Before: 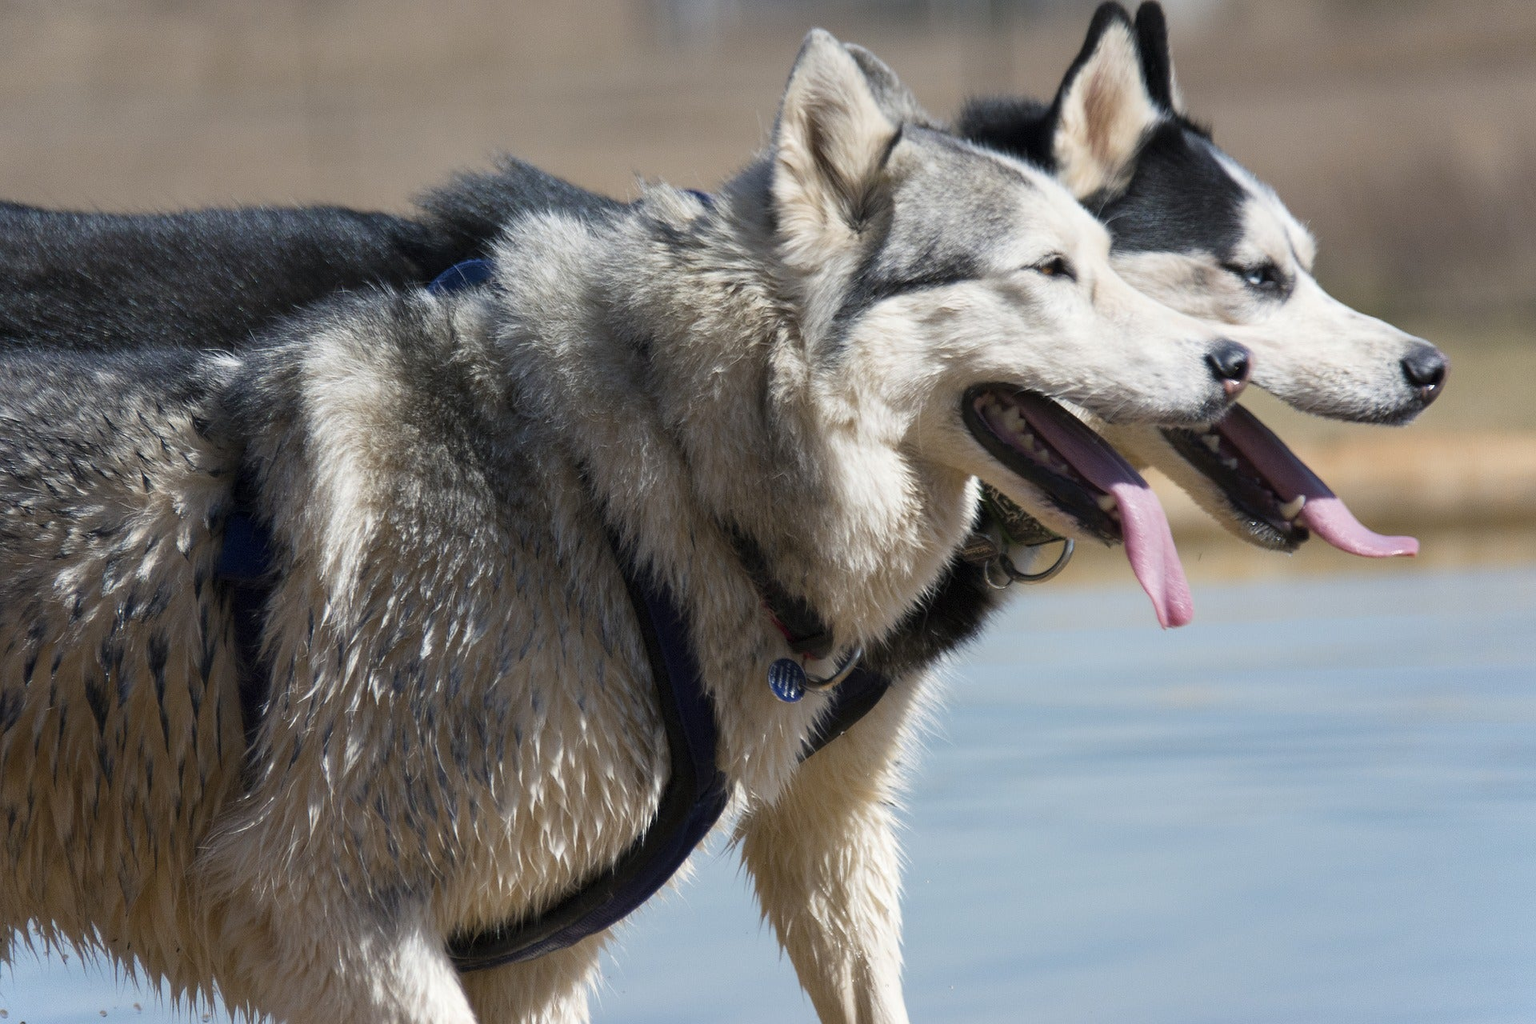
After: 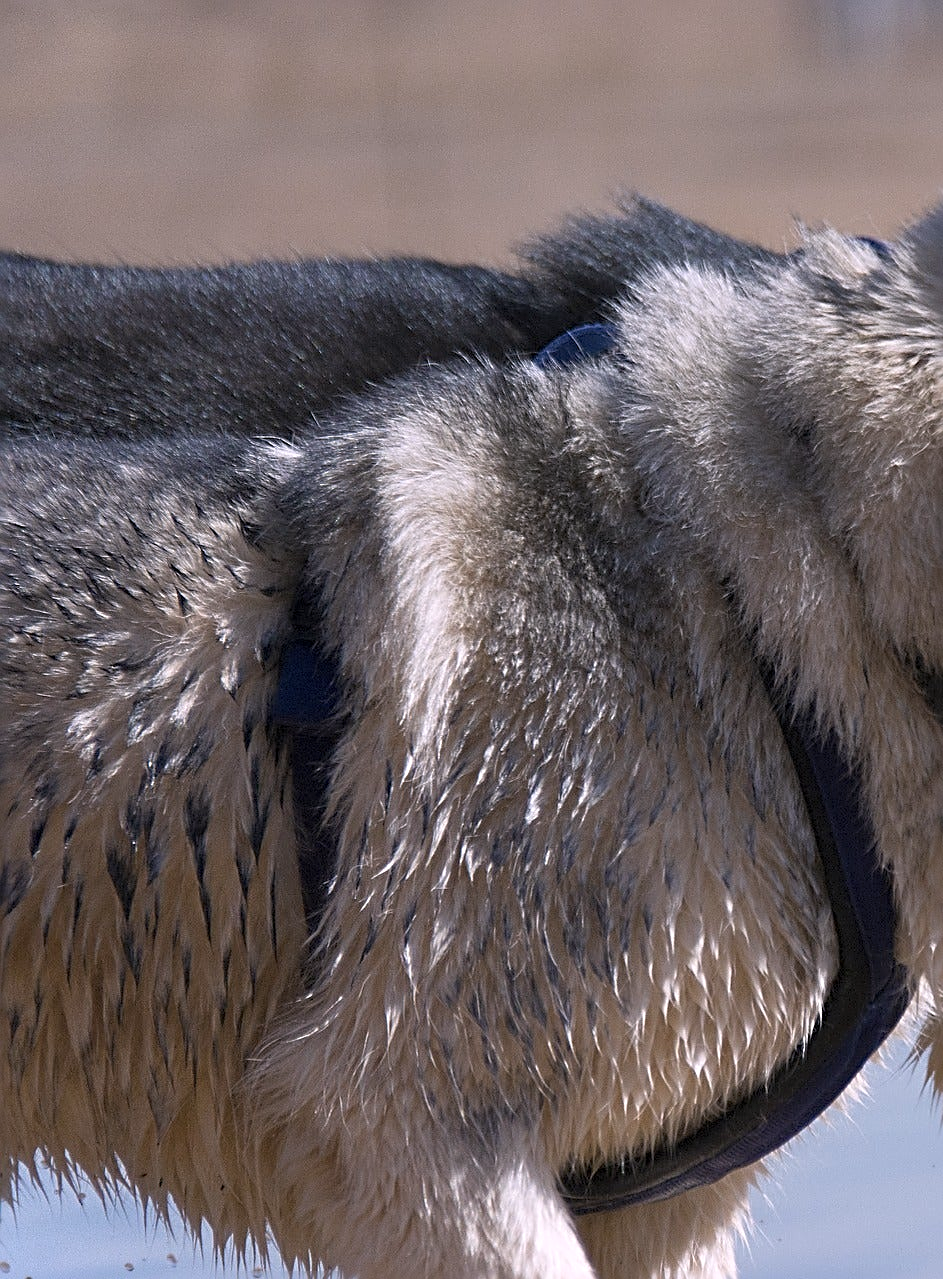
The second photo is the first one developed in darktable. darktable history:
sharpen: radius 3.025, amount 0.757
crop and rotate: left 0%, top 0%, right 50.845%
shadows and highlights: shadows 43.06, highlights 6.94
white balance: red 1.05, blue 1.072
